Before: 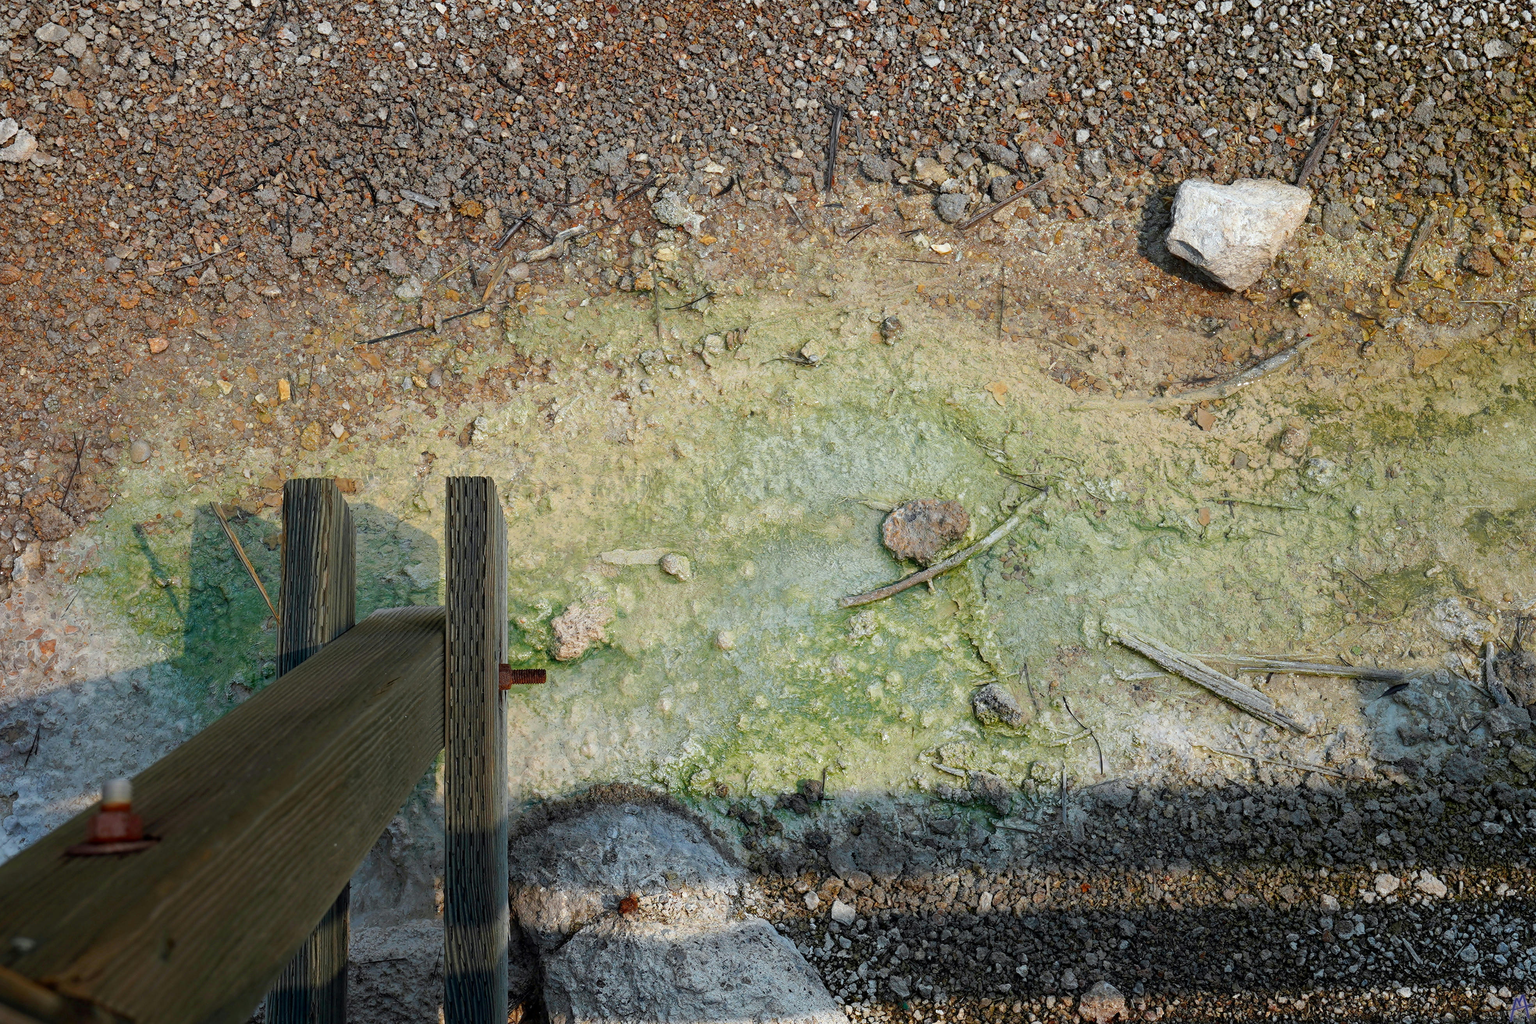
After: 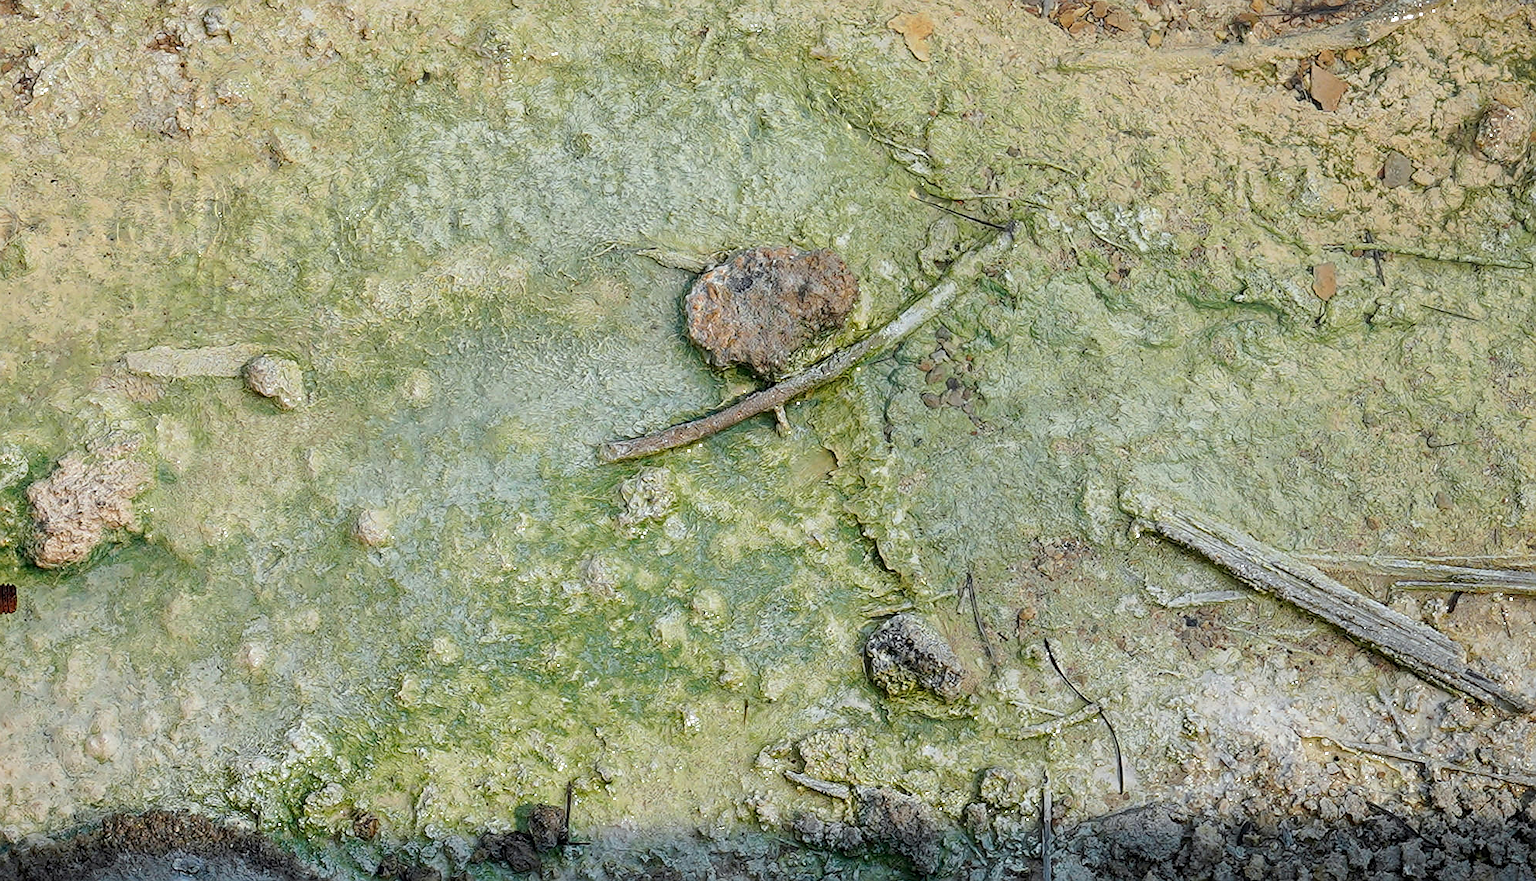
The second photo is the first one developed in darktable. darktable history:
crop: left 35.03%, top 36.625%, right 14.663%, bottom 20.057%
sharpen: on, module defaults
